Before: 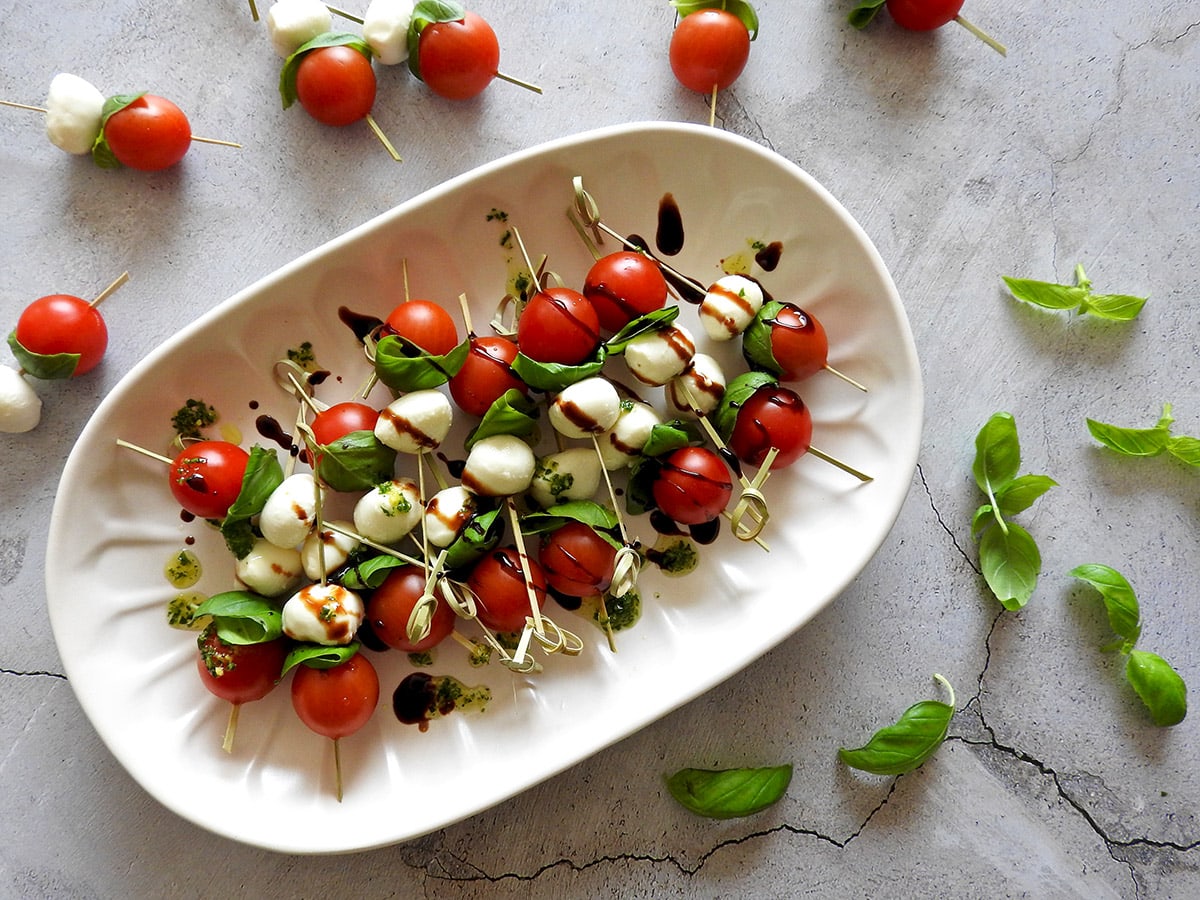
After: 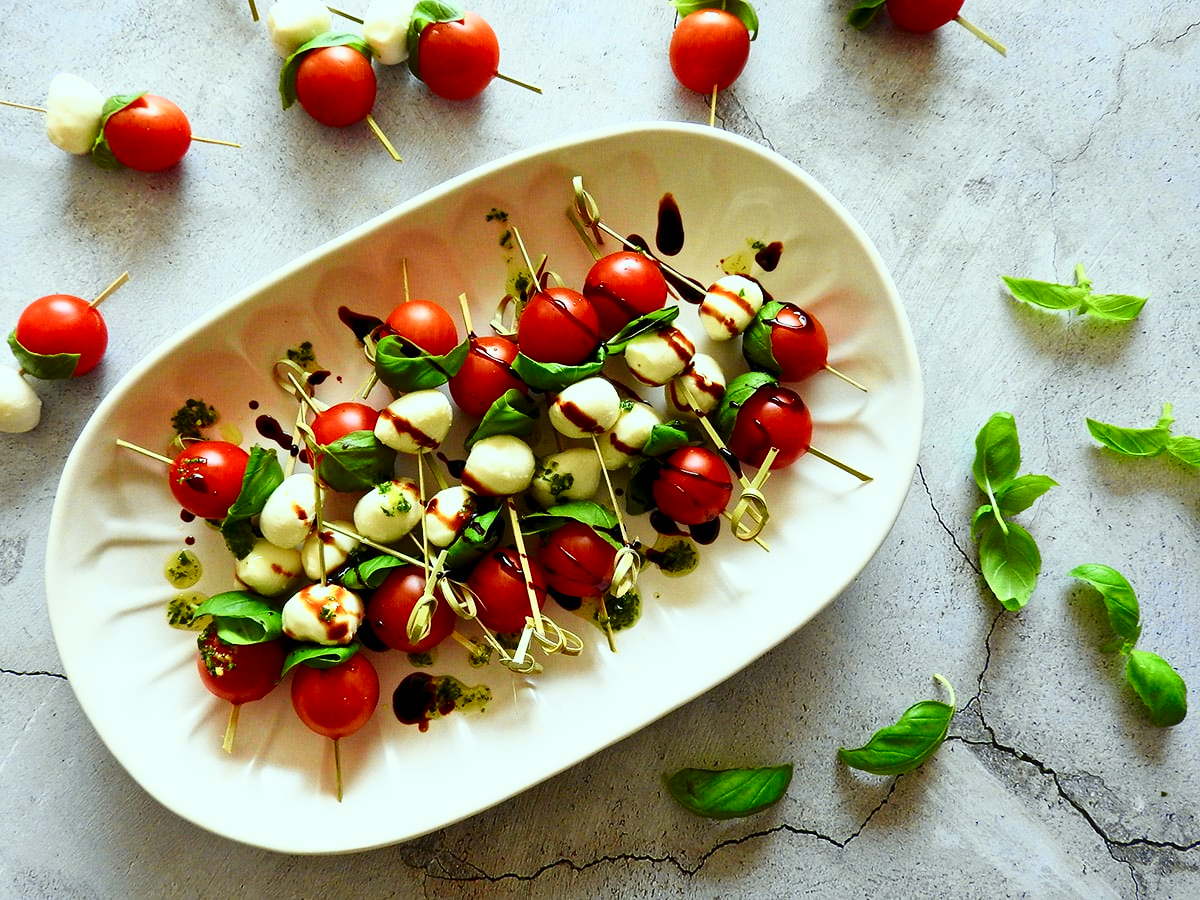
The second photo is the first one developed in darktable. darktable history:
tone curve: curves: ch0 [(0, 0) (0.187, 0.12) (0.384, 0.363) (0.618, 0.698) (0.754, 0.857) (0.875, 0.956) (1, 0.987)]; ch1 [(0, 0) (0.402, 0.36) (0.476, 0.466) (0.501, 0.501) (0.518, 0.514) (0.564, 0.608) (0.614, 0.664) (0.692, 0.744) (1, 1)]; ch2 [(0, 0) (0.435, 0.412) (0.483, 0.481) (0.503, 0.503) (0.522, 0.535) (0.563, 0.601) (0.627, 0.699) (0.699, 0.753) (0.997, 0.858)], color space Lab, independent channels
color correction: highlights a* -6.69, highlights b* 0.49
